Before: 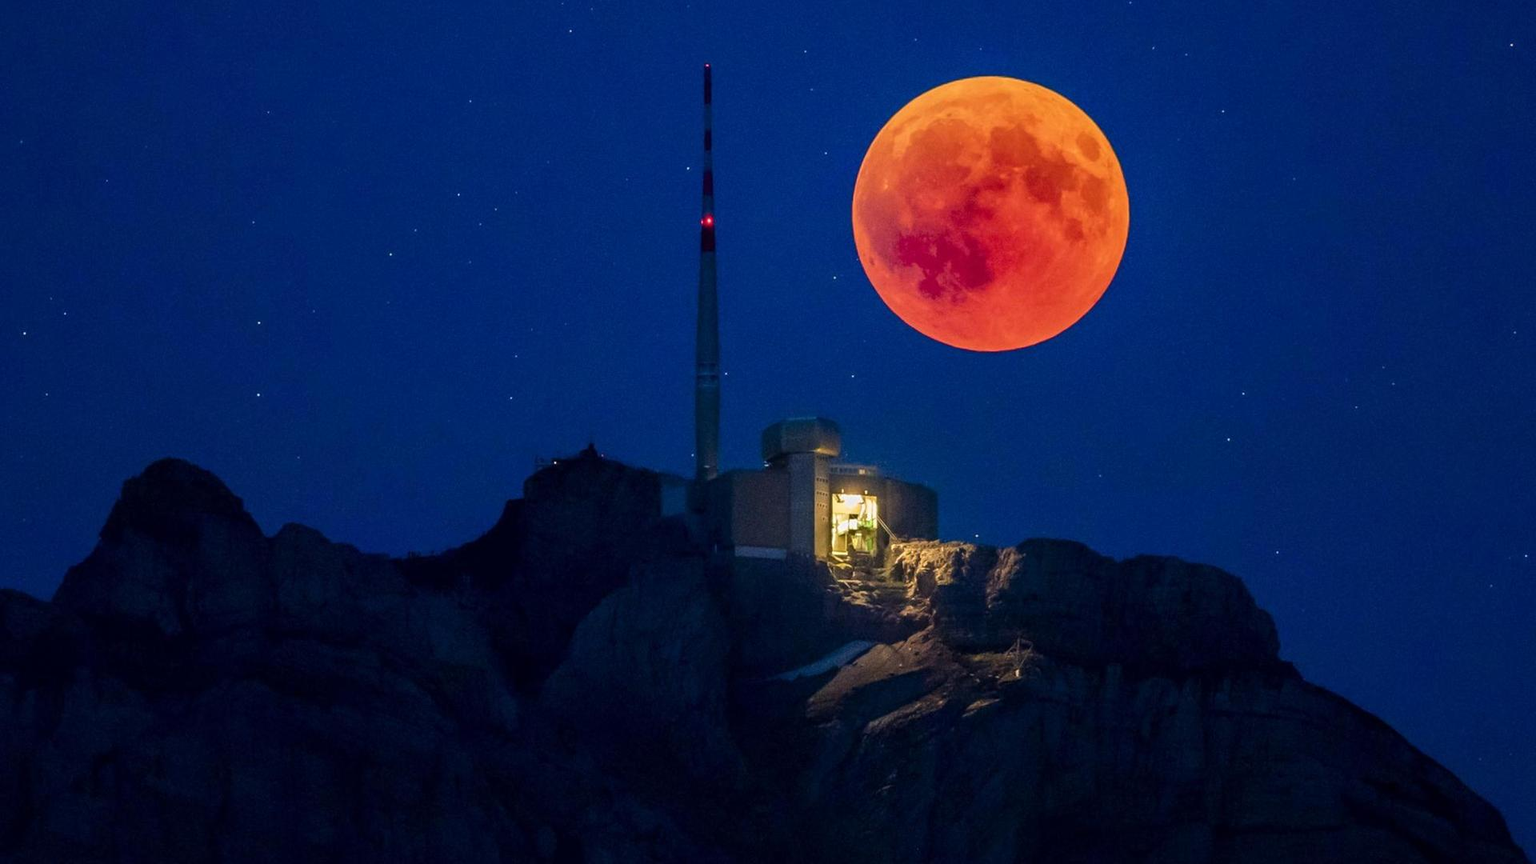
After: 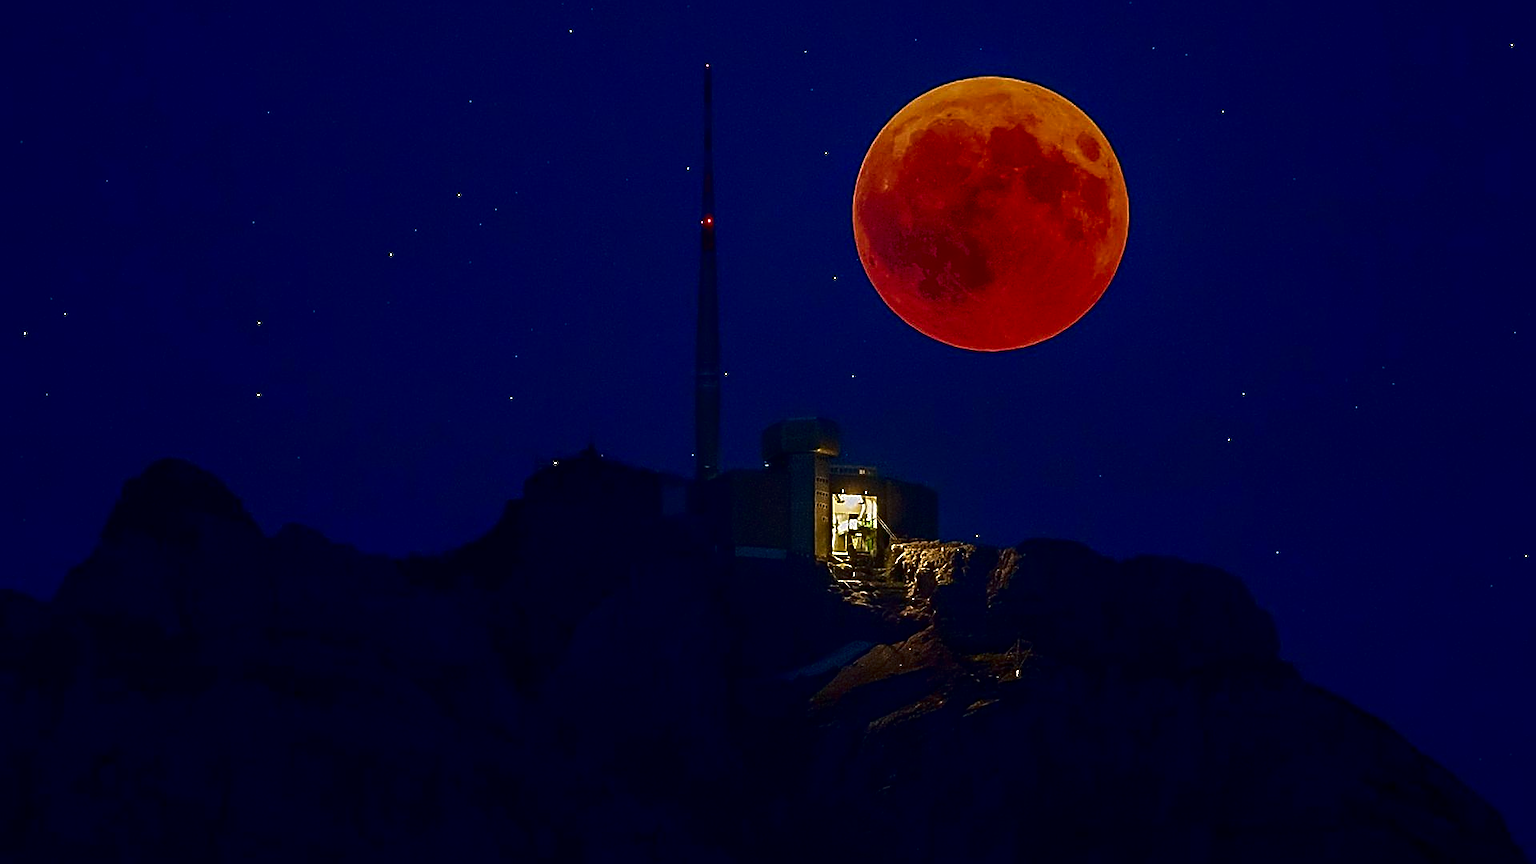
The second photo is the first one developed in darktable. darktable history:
sharpen: radius 1.643, amount 1.308
contrast brightness saturation: brightness -0.538
